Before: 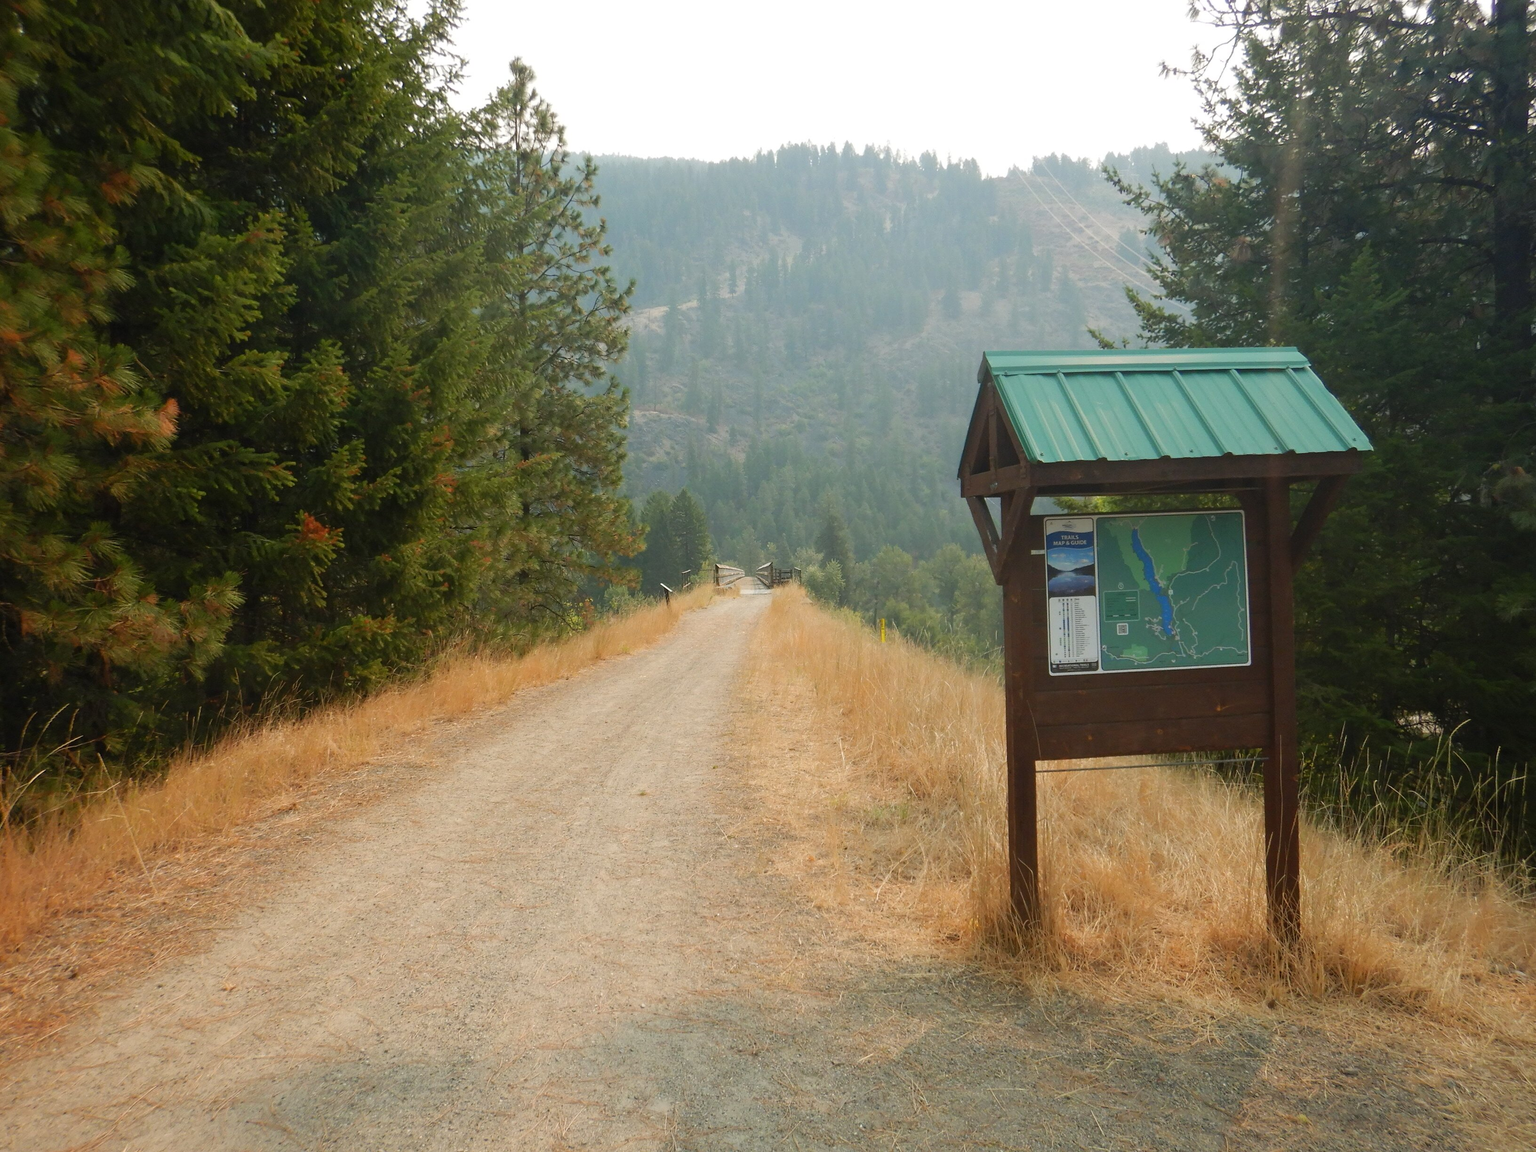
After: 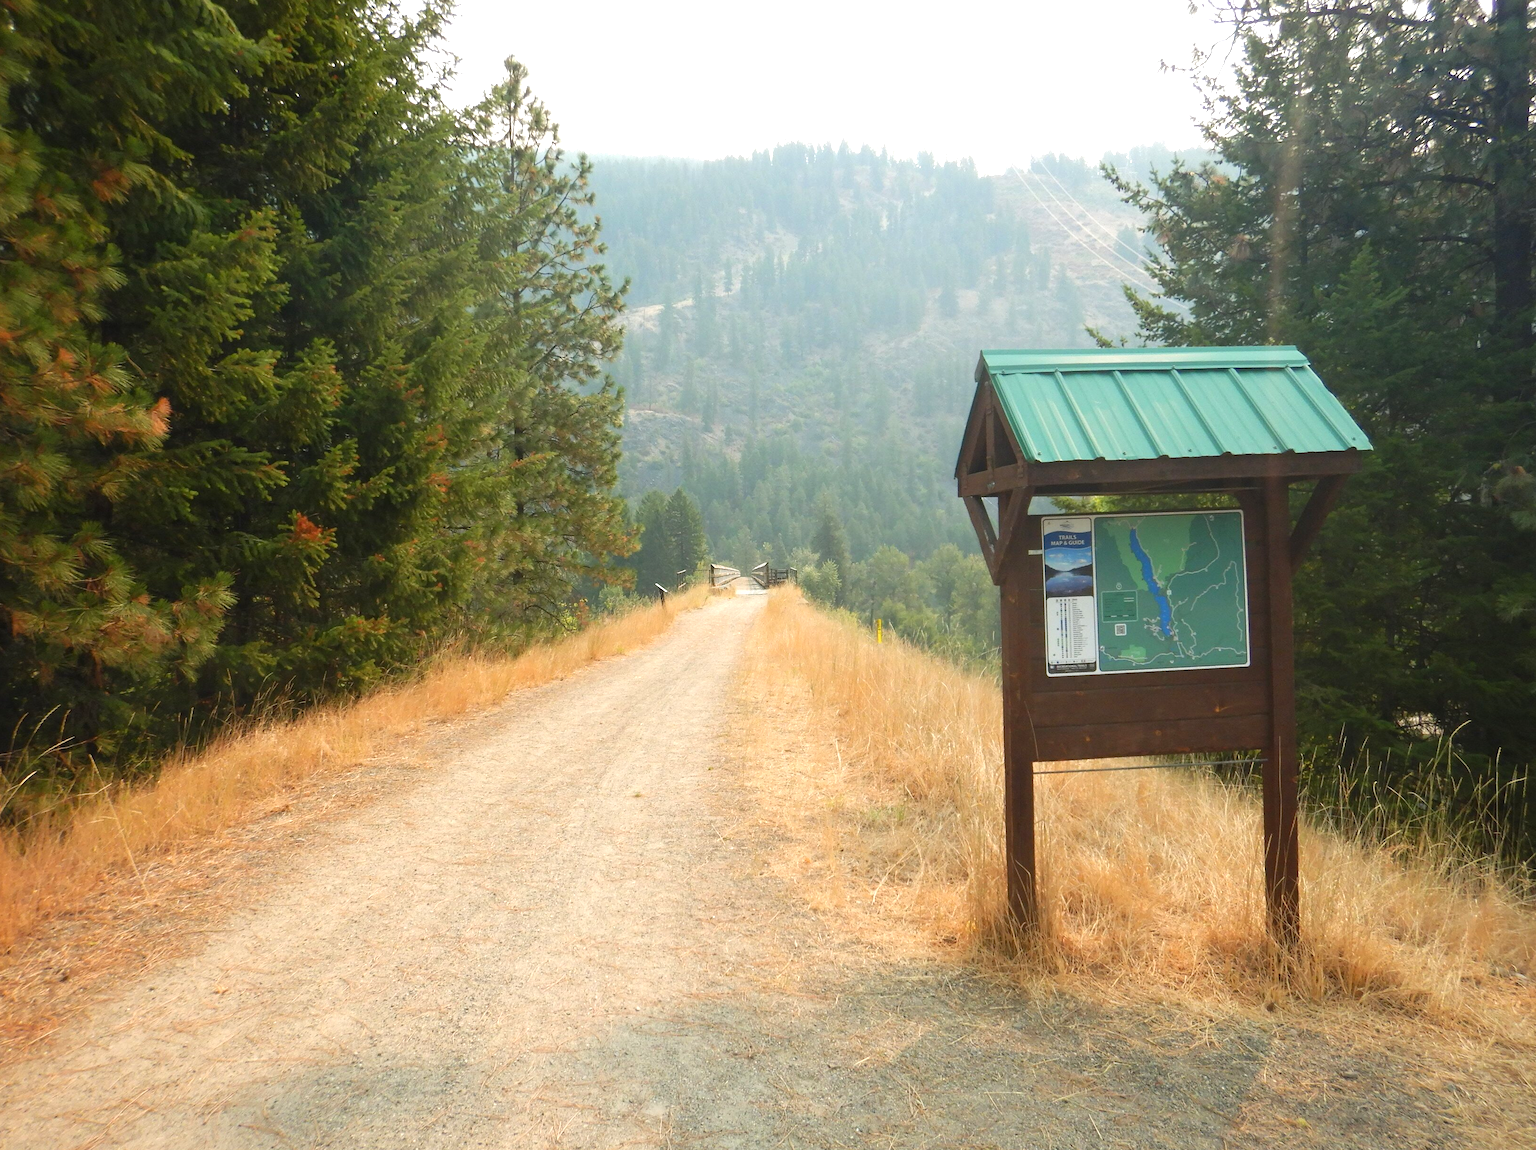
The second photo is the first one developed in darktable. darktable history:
crop and rotate: left 0.635%, top 0.33%, bottom 0.391%
exposure: black level correction 0, exposure 0.691 EV, compensate highlight preservation false
